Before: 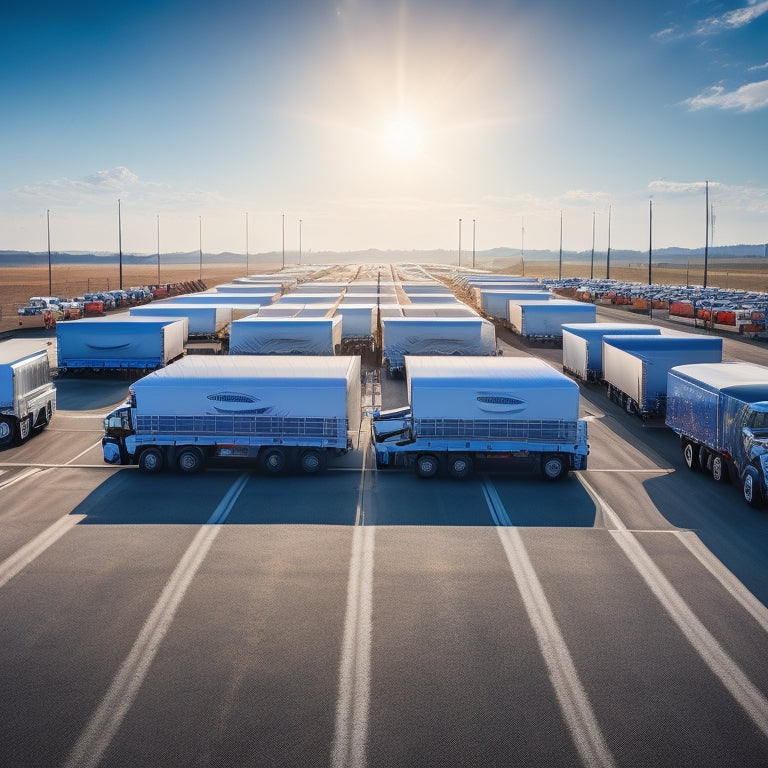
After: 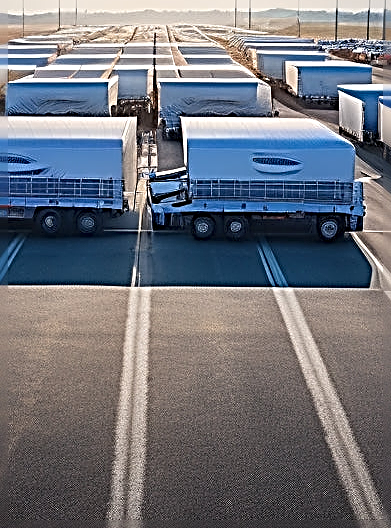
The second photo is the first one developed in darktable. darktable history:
sharpen: radius 3.158, amount 1.731
crop and rotate: left 29.237%, top 31.152%, right 19.807%
